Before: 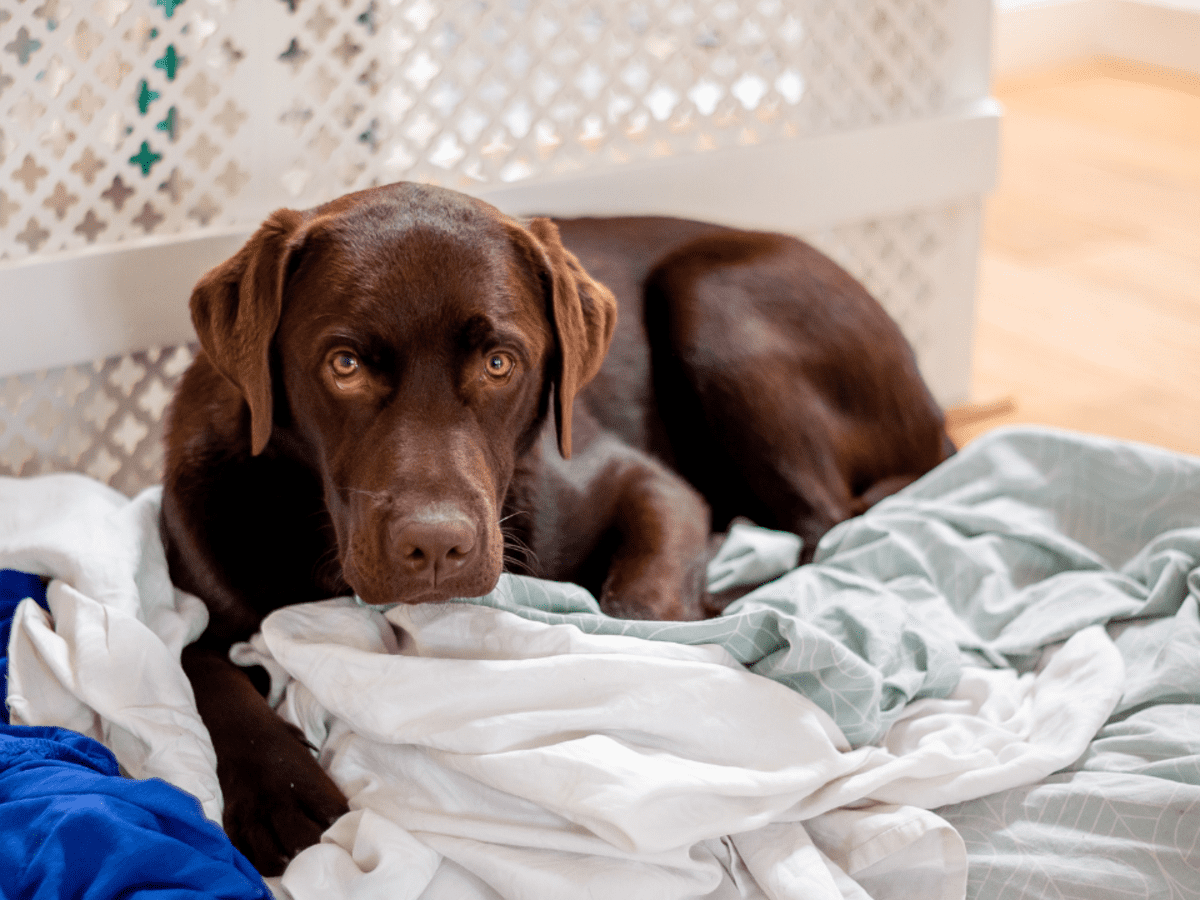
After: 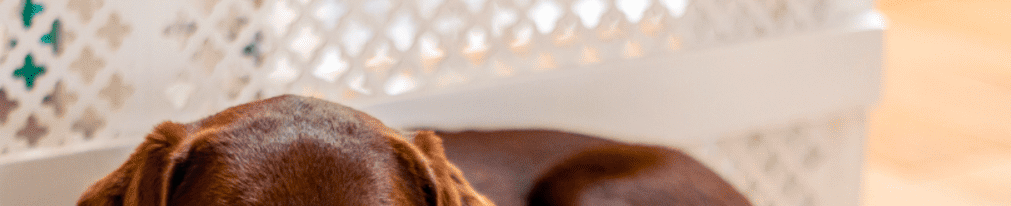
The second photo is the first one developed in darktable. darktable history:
color balance rgb: shadows lift › chroma 1.002%, shadows lift › hue 29.39°, perceptual saturation grading › global saturation 30.906%
crop and rotate: left 9.676%, top 9.703%, right 6.051%, bottom 67.394%
local contrast: detail 113%
